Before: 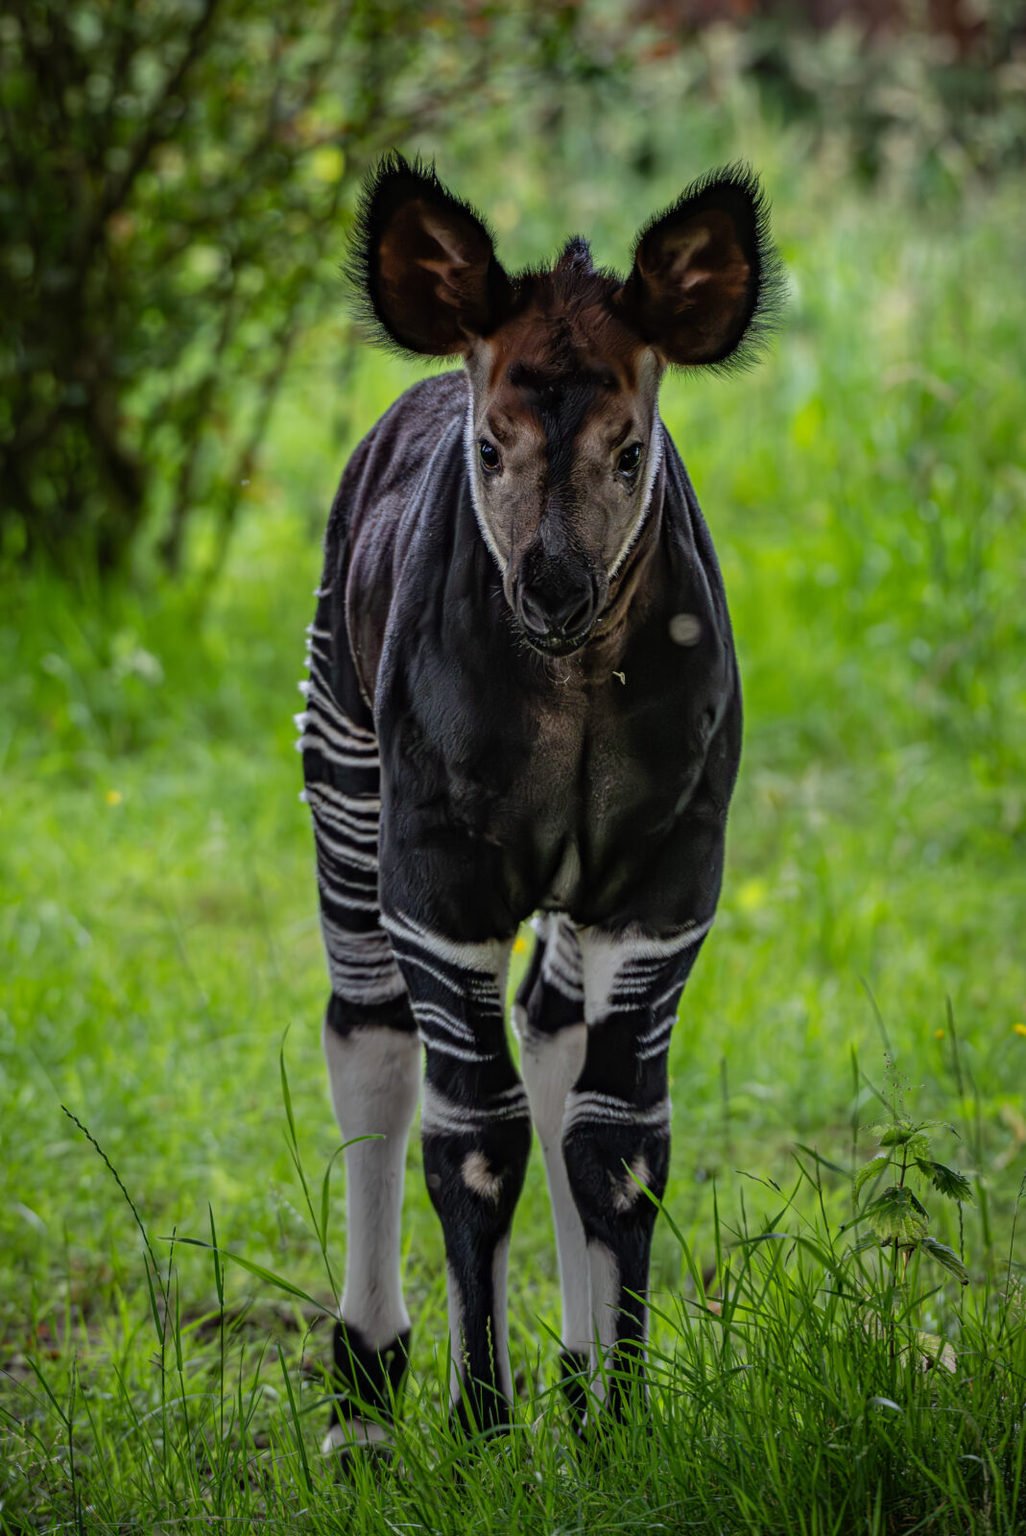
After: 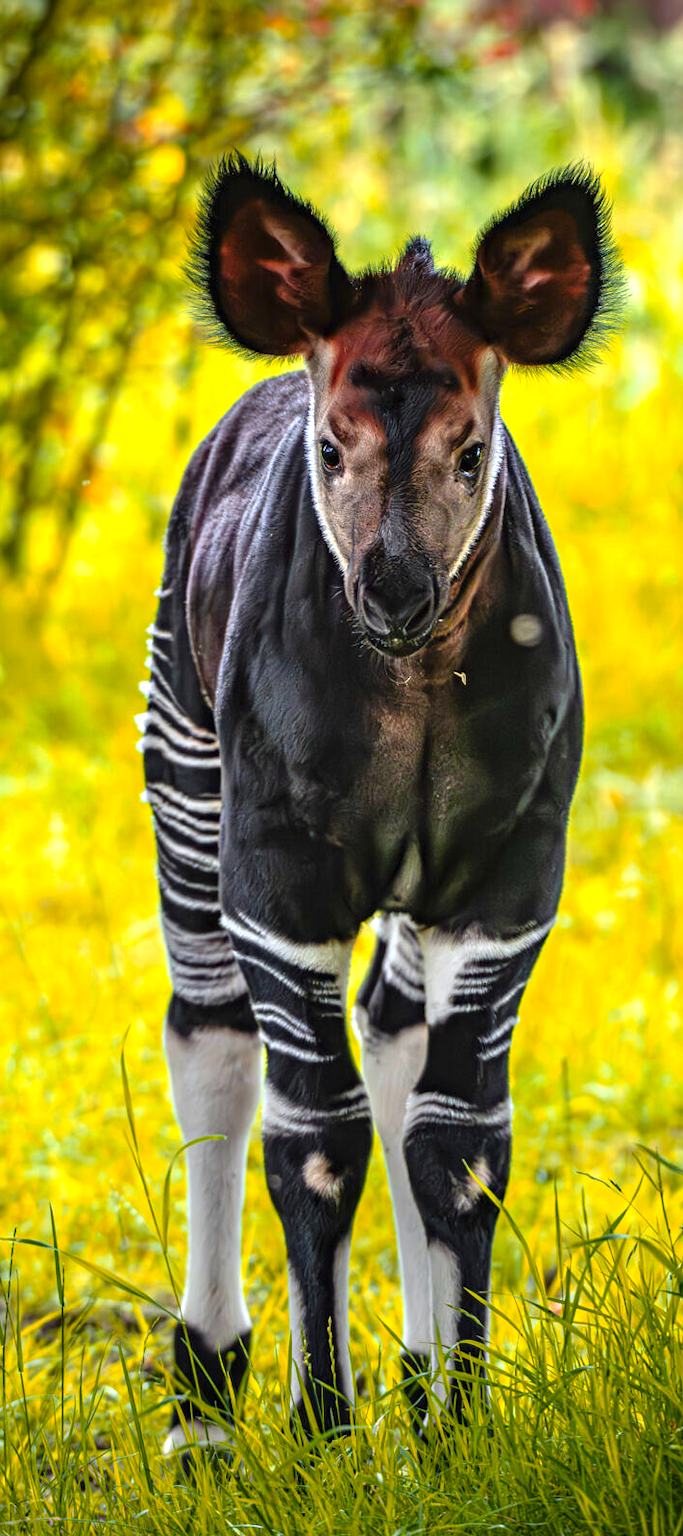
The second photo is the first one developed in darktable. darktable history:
exposure: black level correction 0, exposure 1.3 EV, compensate exposure bias true, compensate highlight preservation false
crop and rotate: left 15.546%, right 17.787%
color zones: curves: ch1 [(0.24, 0.629) (0.75, 0.5)]; ch2 [(0.255, 0.454) (0.745, 0.491)], mix 102.12%
